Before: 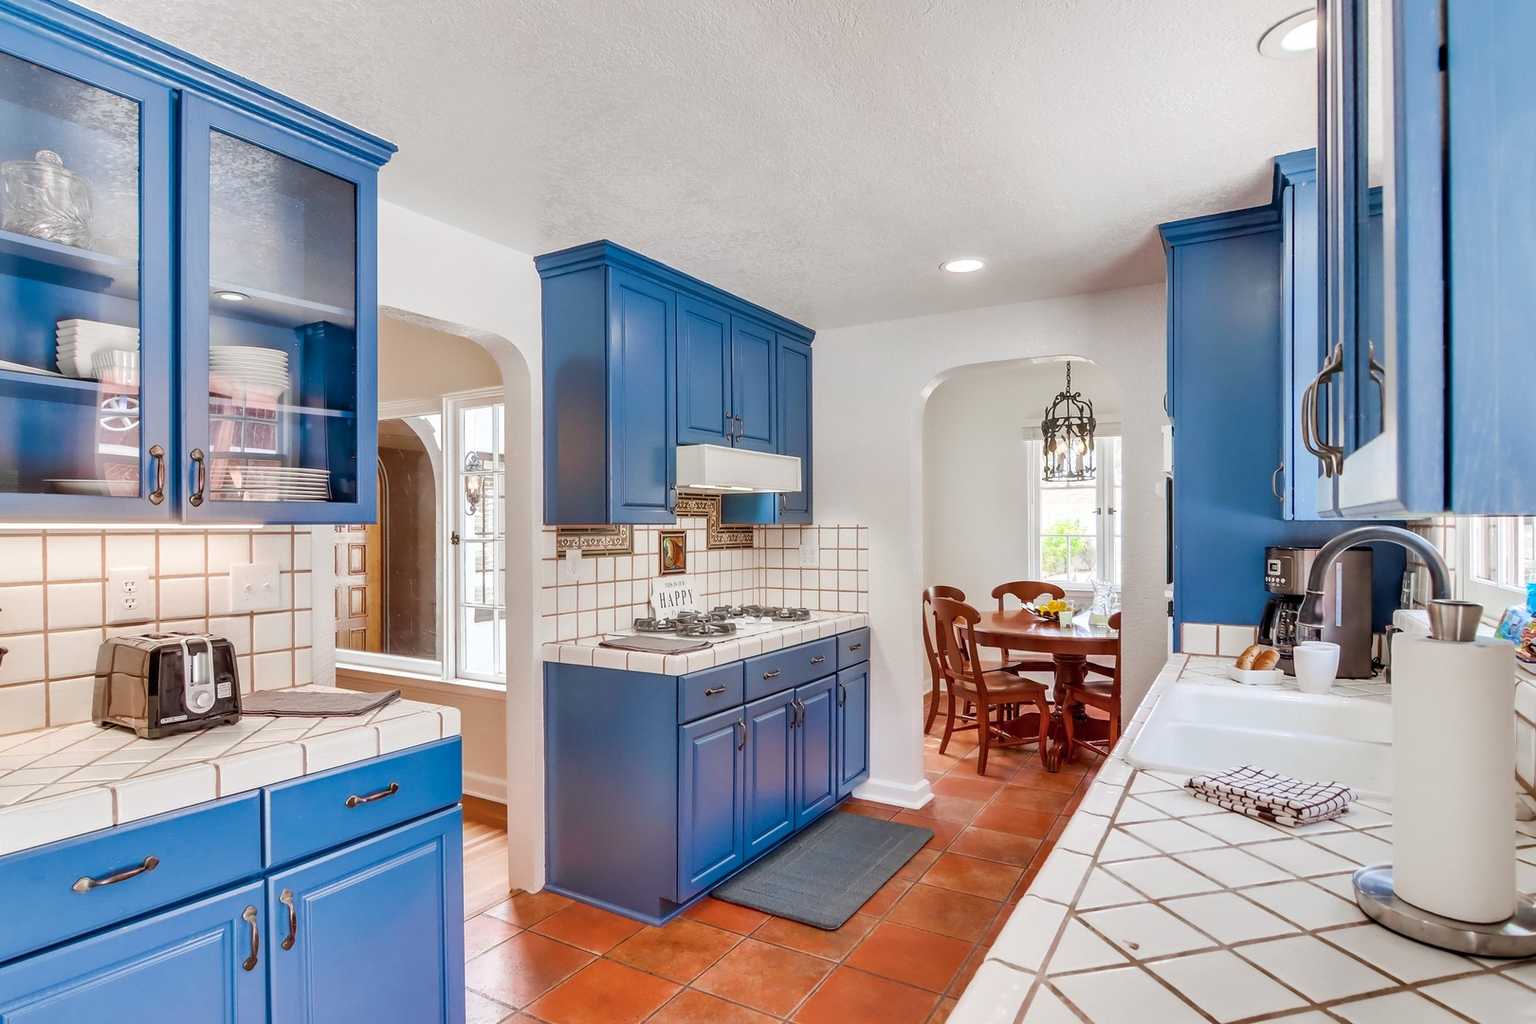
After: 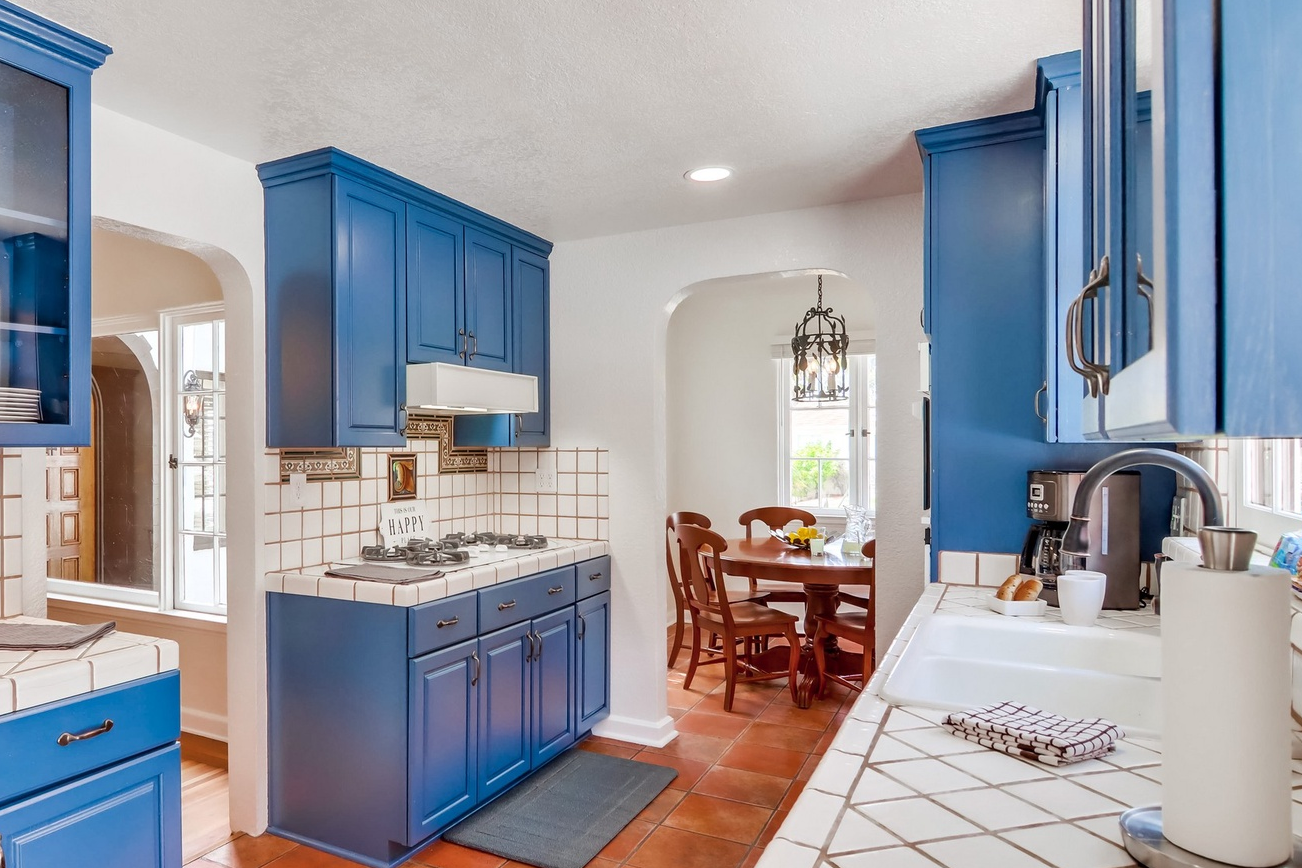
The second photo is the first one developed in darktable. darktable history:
crop: left 18.959%, top 9.894%, right 0%, bottom 9.734%
color correction: highlights b* -0.029
